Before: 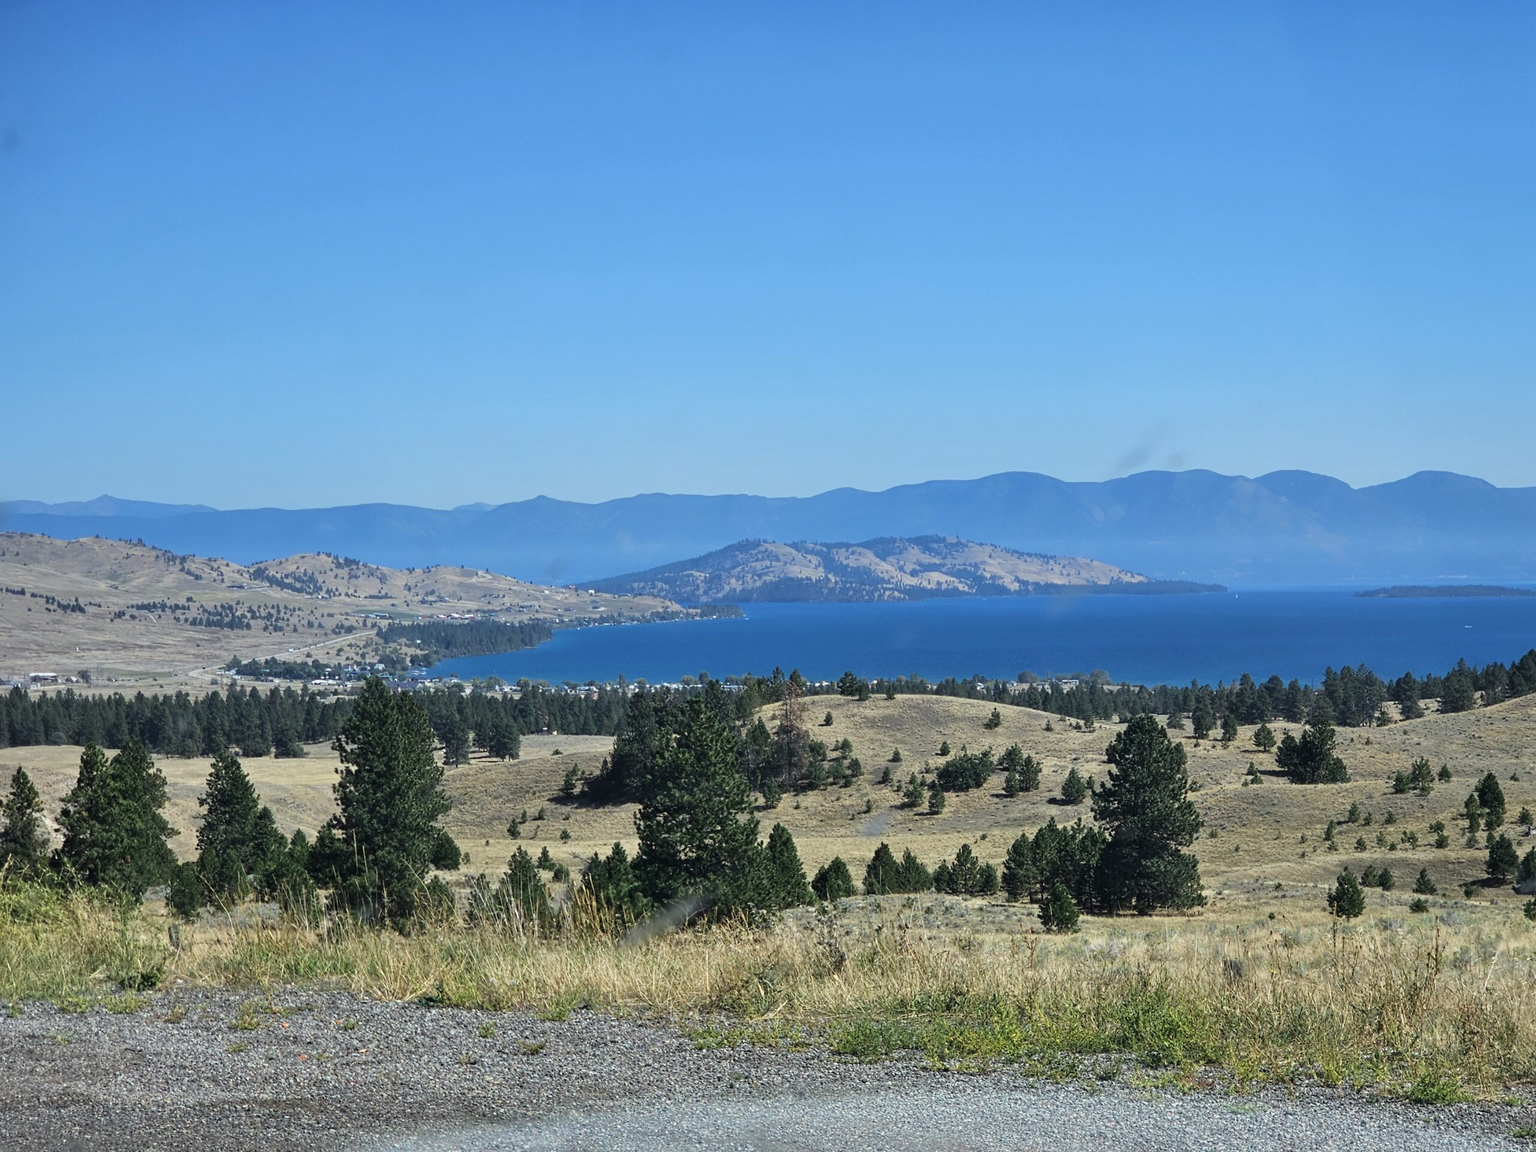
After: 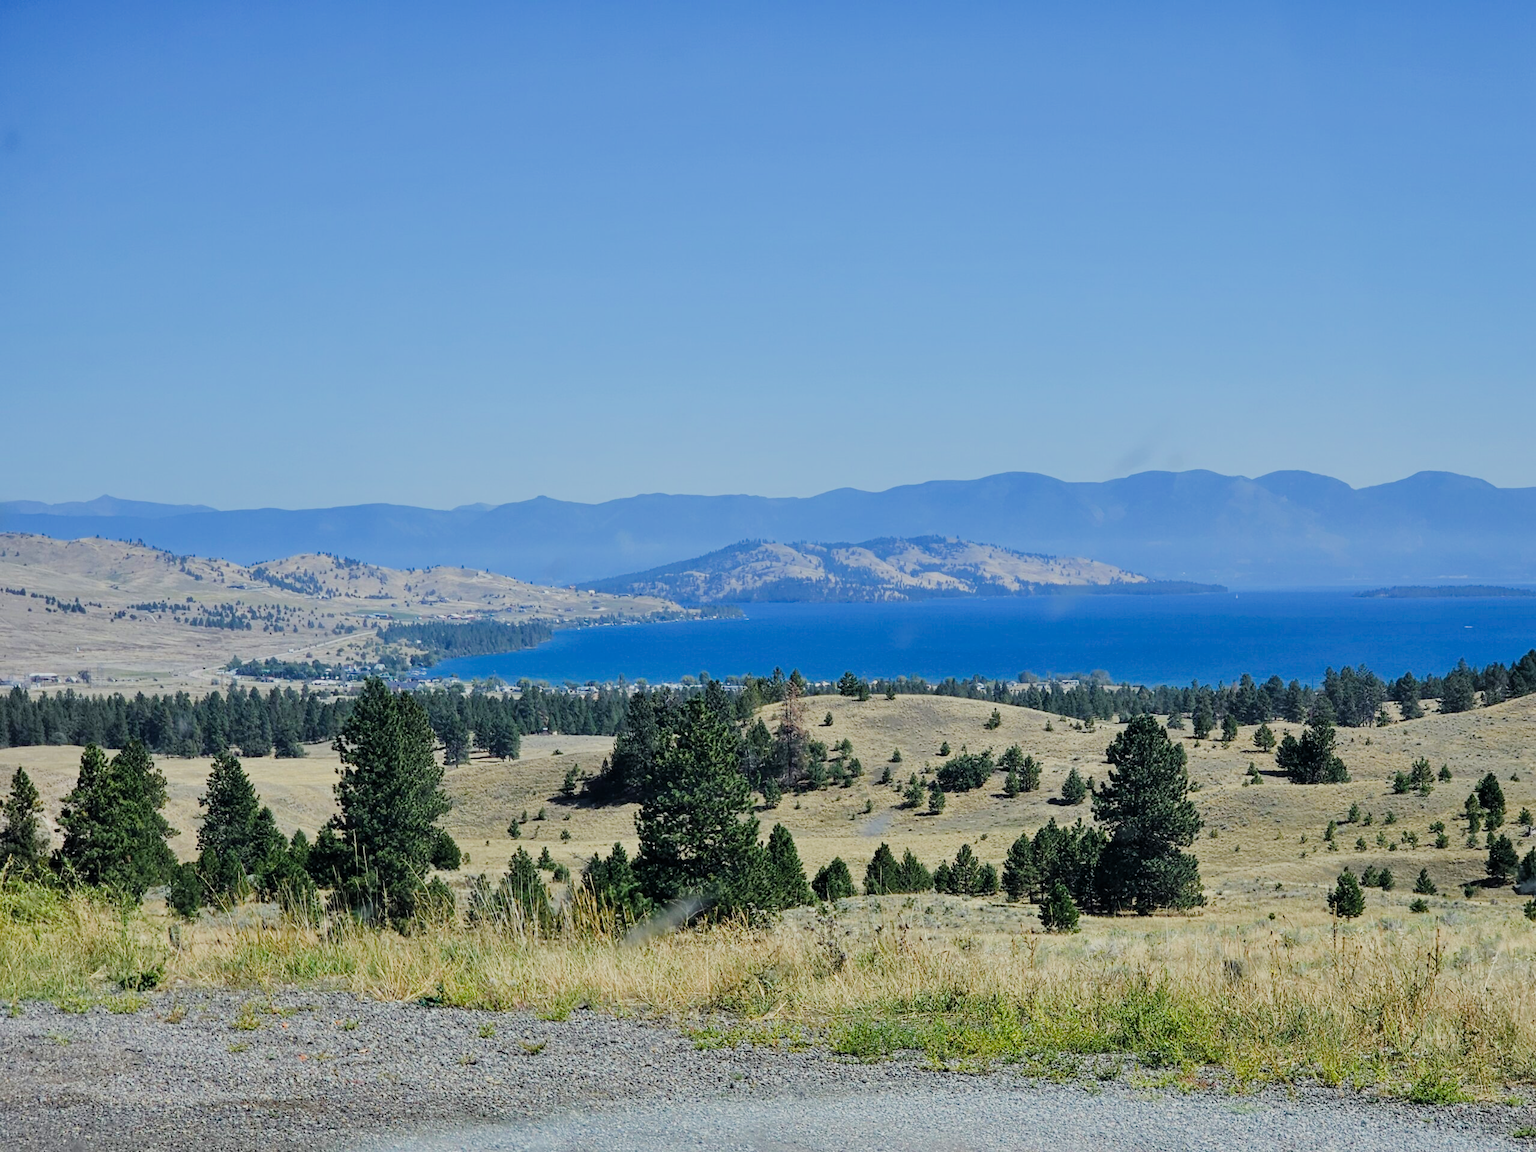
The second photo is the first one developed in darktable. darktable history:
color balance rgb: perceptual saturation grading › global saturation 20%, perceptual saturation grading › highlights -25.747%, perceptual saturation grading › shadows 25.02%, perceptual brilliance grading › global brilliance 10.571%, perceptual brilliance grading › shadows 15.528%, global vibrance 20.421%
filmic rgb: black relative exposure -6.85 EV, white relative exposure 5.84 EV, hardness 2.71
